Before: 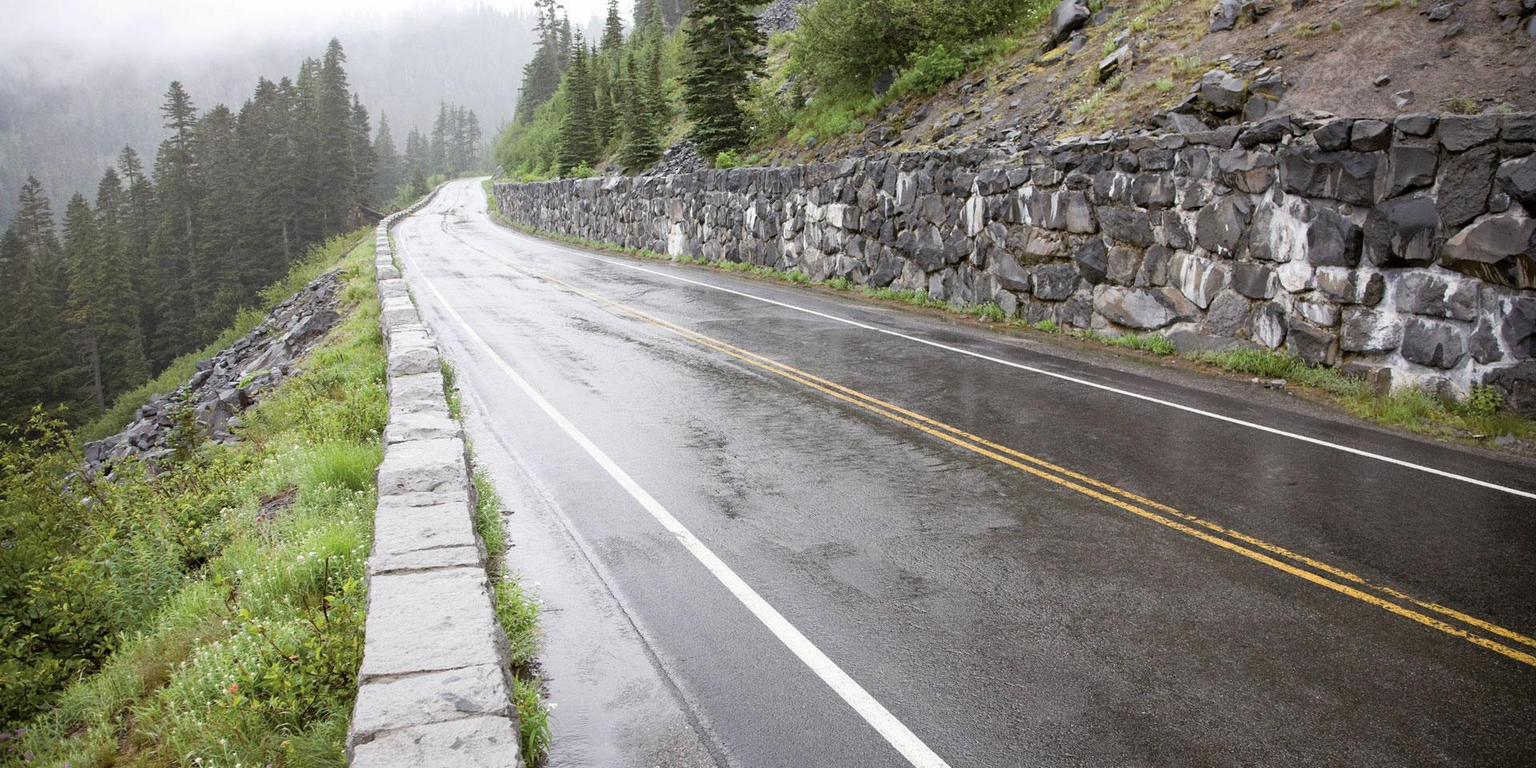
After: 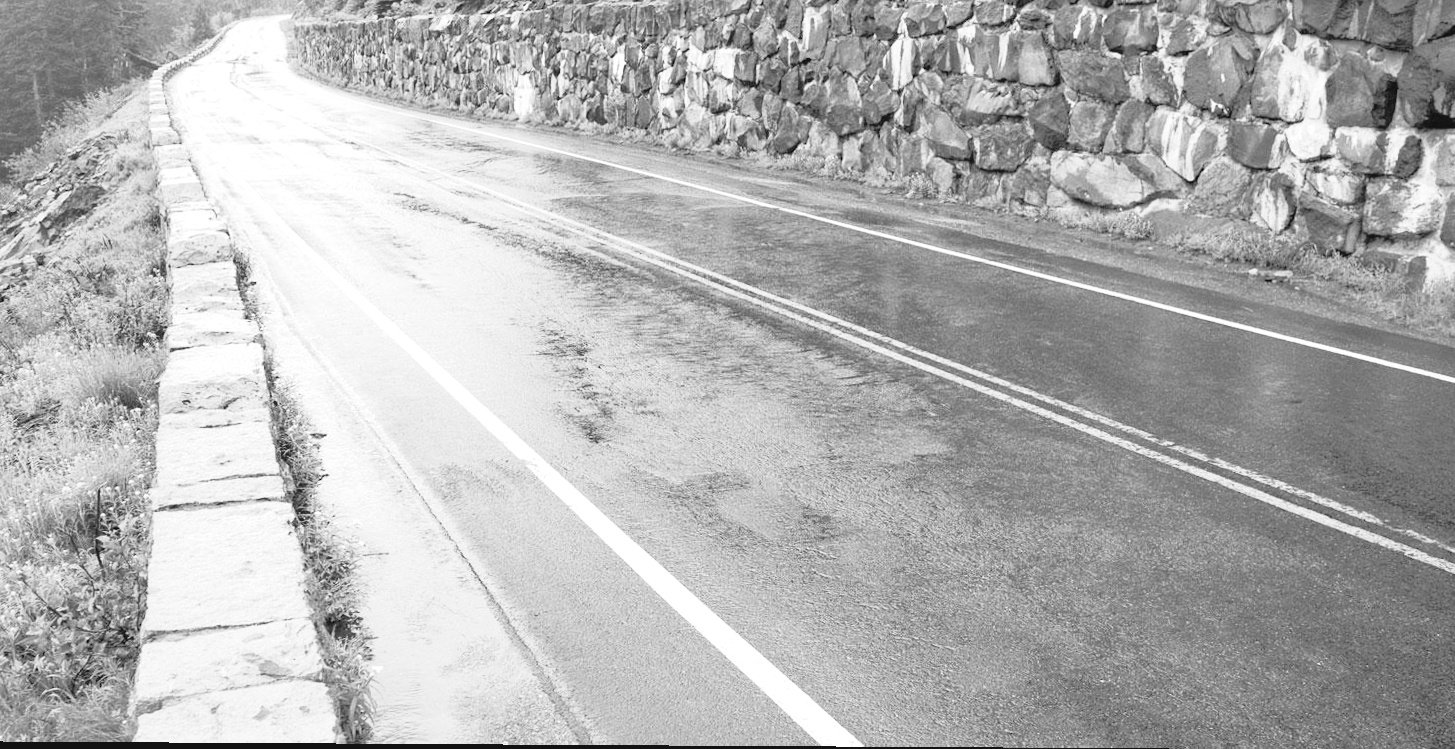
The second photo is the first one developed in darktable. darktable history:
rotate and perspective: lens shift (vertical) 0.048, lens shift (horizontal) -0.024, automatic cropping off
shadows and highlights: white point adjustment 1, soften with gaussian
crop: left 16.871%, top 22.857%, right 9.116%
exposure: exposure 0.6 EV, compensate highlight preservation false
contrast brightness saturation: contrast -0.15, brightness 0.05, saturation -0.12
color balance rgb: linear chroma grading › global chroma 10%, perceptual saturation grading › global saturation 5%, perceptual brilliance grading › global brilliance 4%, global vibrance 7%, saturation formula JzAzBz (2021)
tone curve: curves: ch0 [(0, 0) (0.062, 0.023) (0.168, 0.142) (0.359, 0.44) (0.469, 0.544) (0.634, 0.722) (0.839, 0.909) (0.998, 0.978)]; ch1 [(0, 0) (0.437, 0.453) (0.472, 0.47) (0.502, 0.504) (0.527, 0.546) (0.568, 0.619) (0.608, 0.665) (0.669, 0.748) (0.859, 0.899) (1, 1)]; ch2 [(0, 0) (0.33, 0.301) (0.421, 0.443) (0.473, 0.501) (0.504, 0.504) (0.535, 0.564) (0.575, 0.625) (0.608, 0.676) (1, 1)], color space Lab, independent channels, preserve colors none
monochrome: a 2.21, b -1.33, size 2.2
